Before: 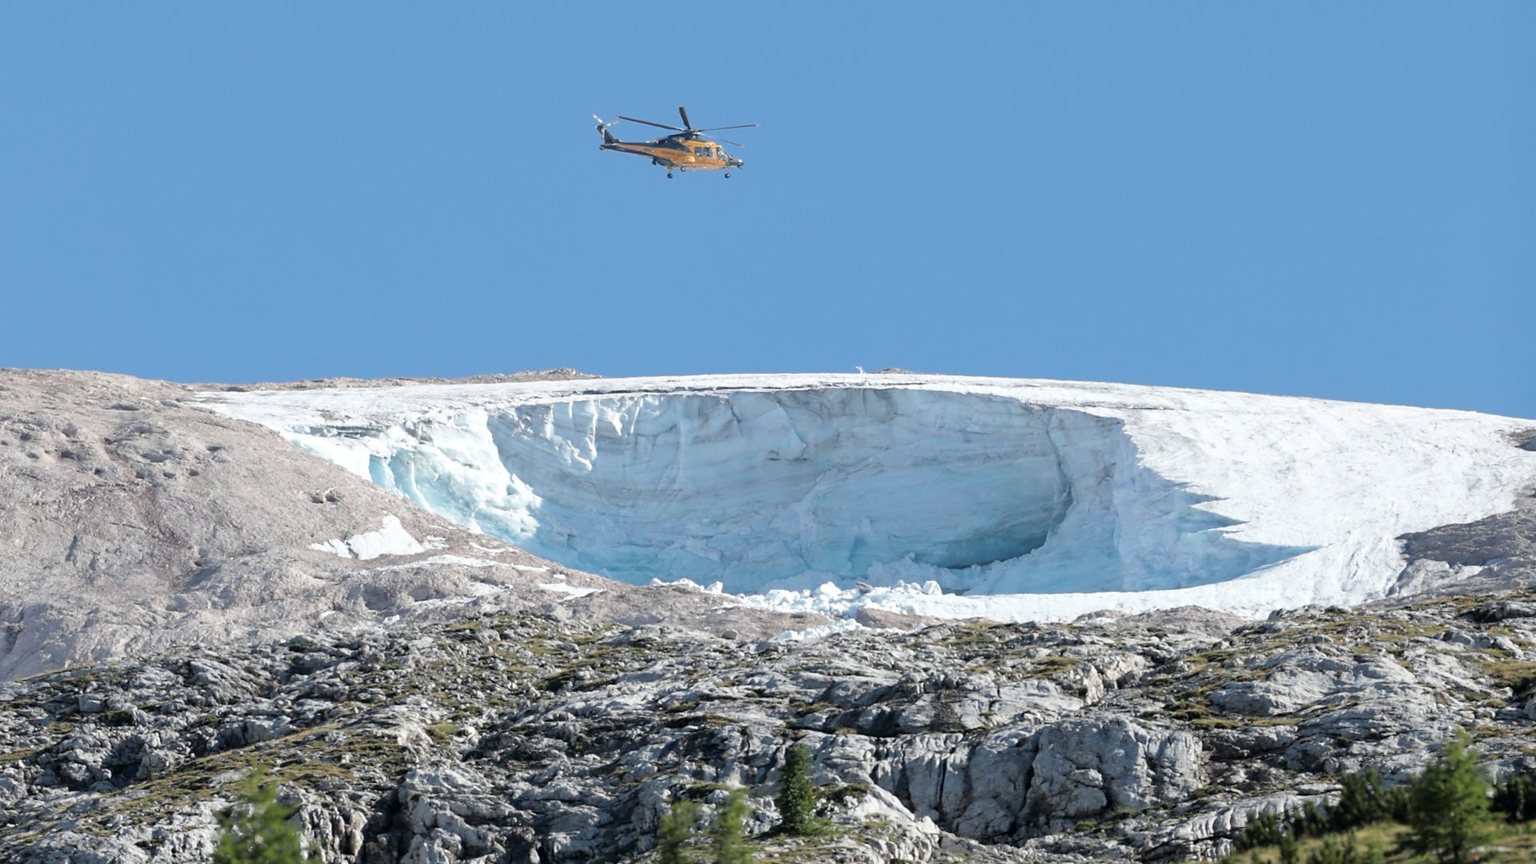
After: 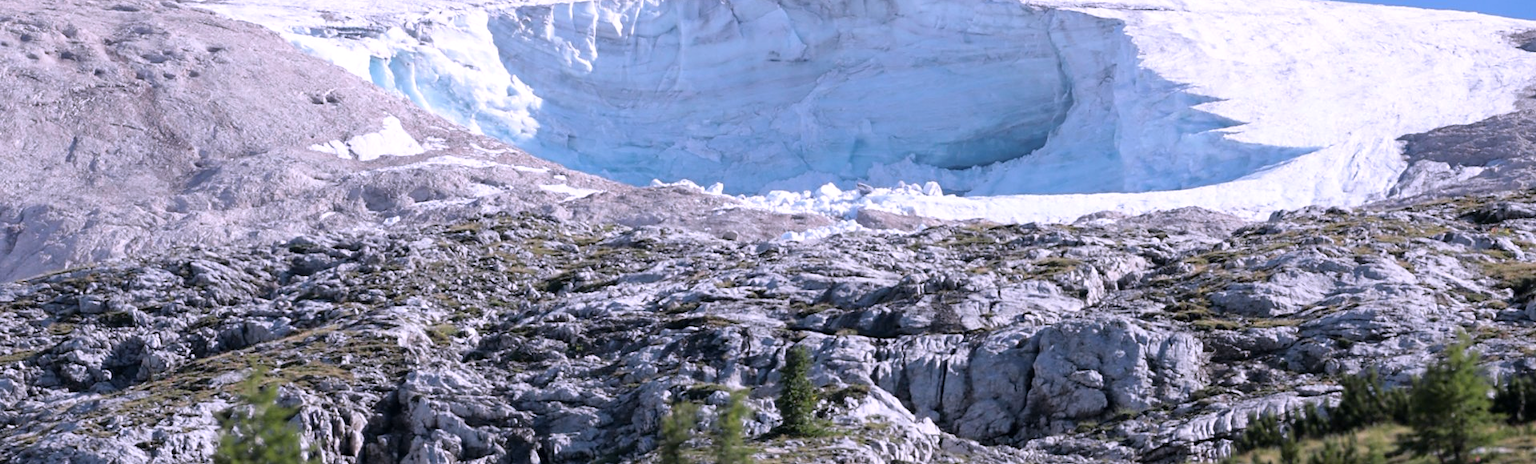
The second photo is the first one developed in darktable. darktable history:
crop and rotate: top 46.237%
white balance: red 1.042, blue 1.17
